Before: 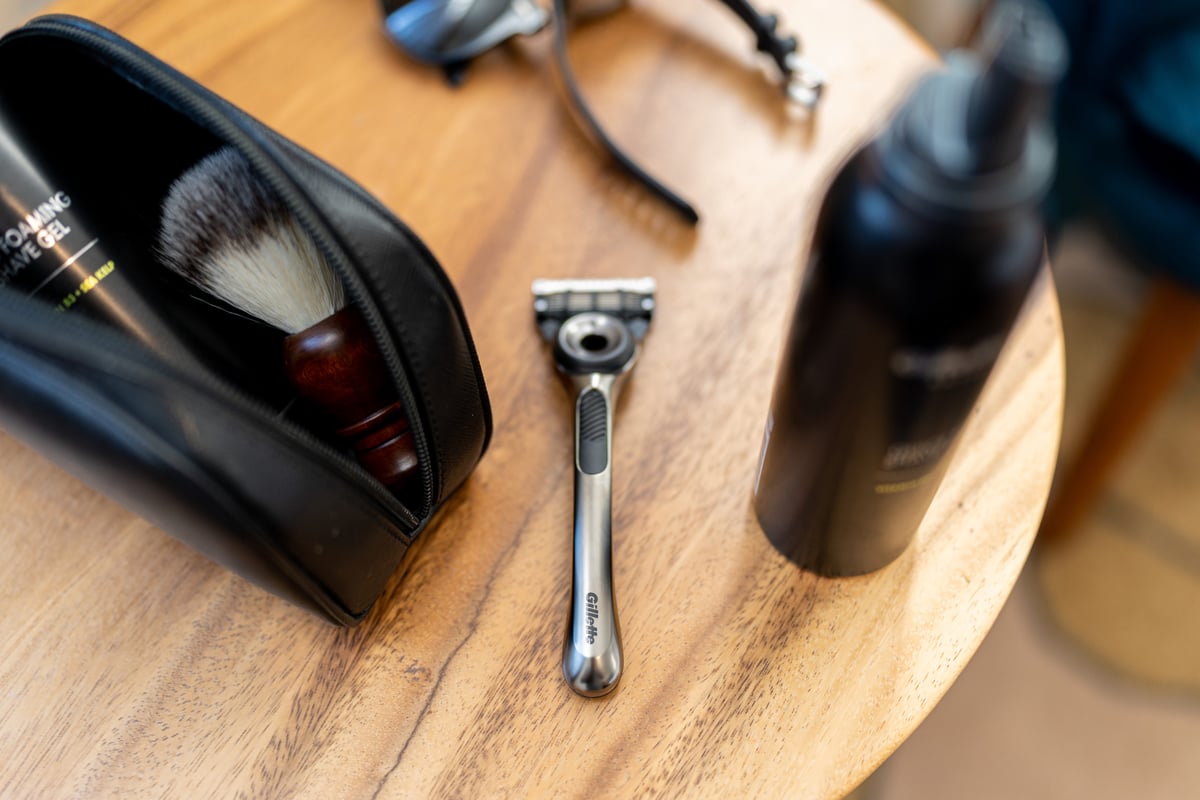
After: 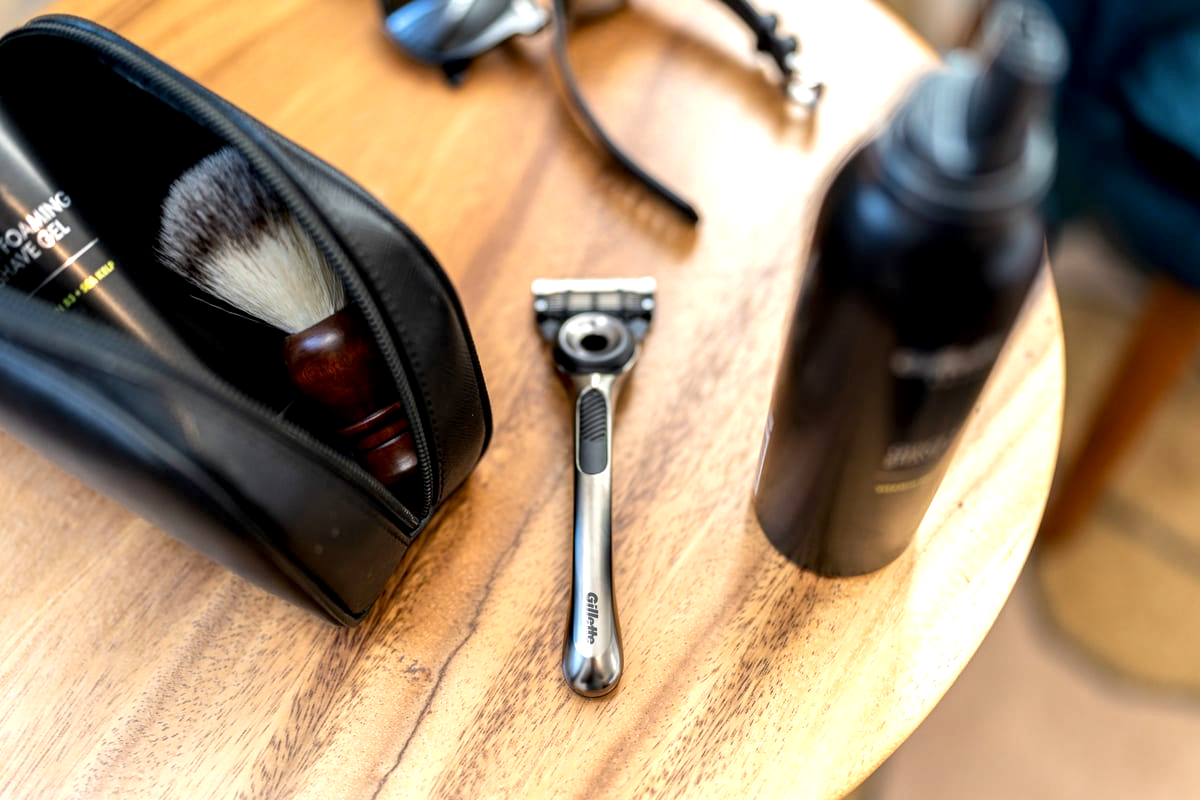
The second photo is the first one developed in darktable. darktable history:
exposure: exposure 0.6 EV, compensate highlight preservation false
local contrast: shadows 94%
